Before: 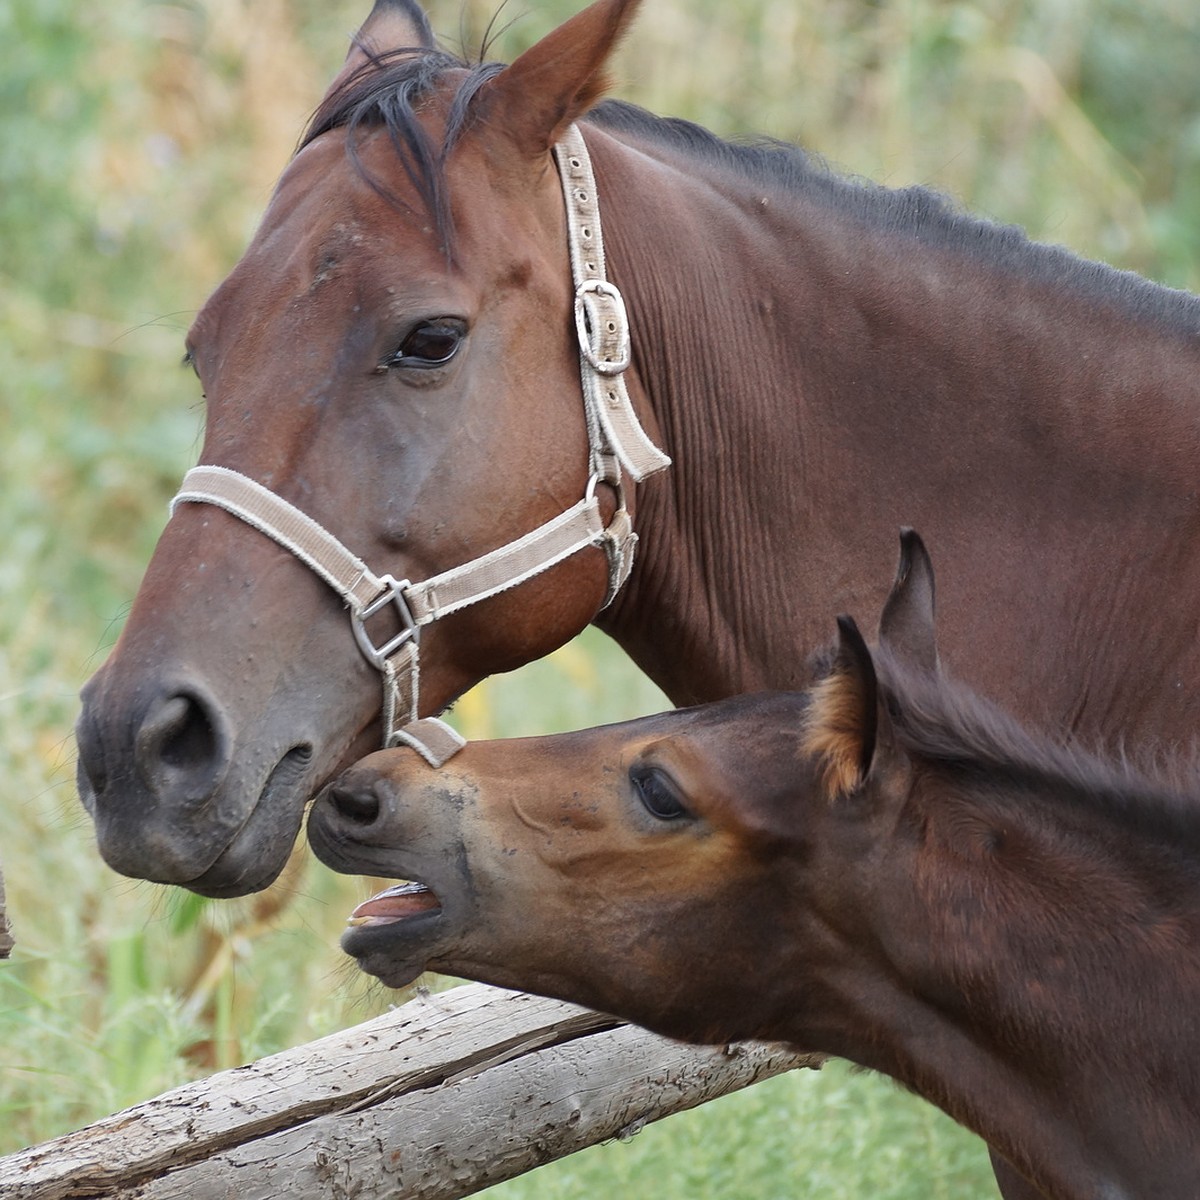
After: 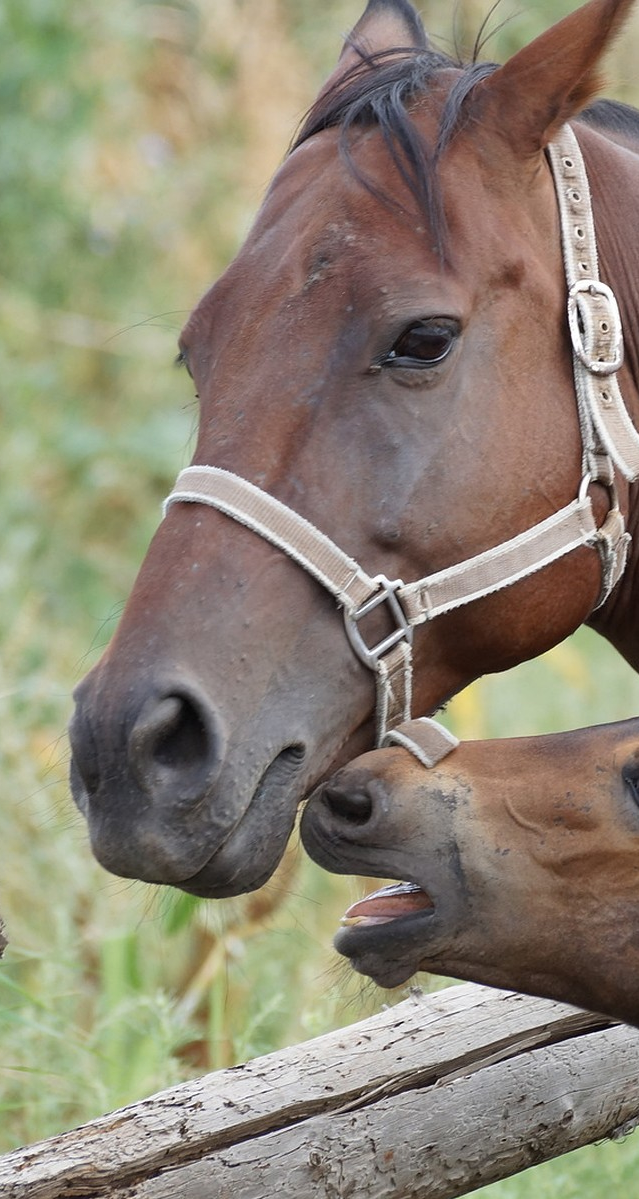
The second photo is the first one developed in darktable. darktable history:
crop: left 0.599%, right 45.557%, bottom 0.083%
shadows and highlights: shadows 58.63, soften with gaussian
